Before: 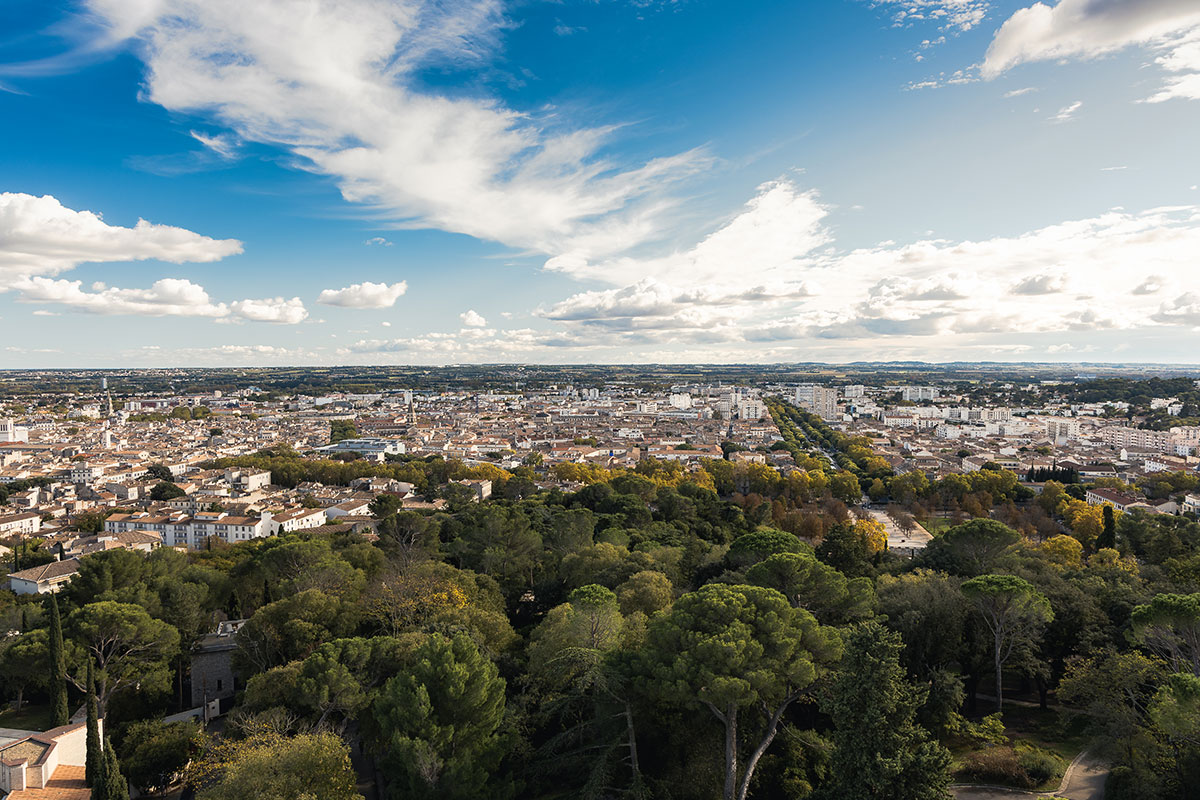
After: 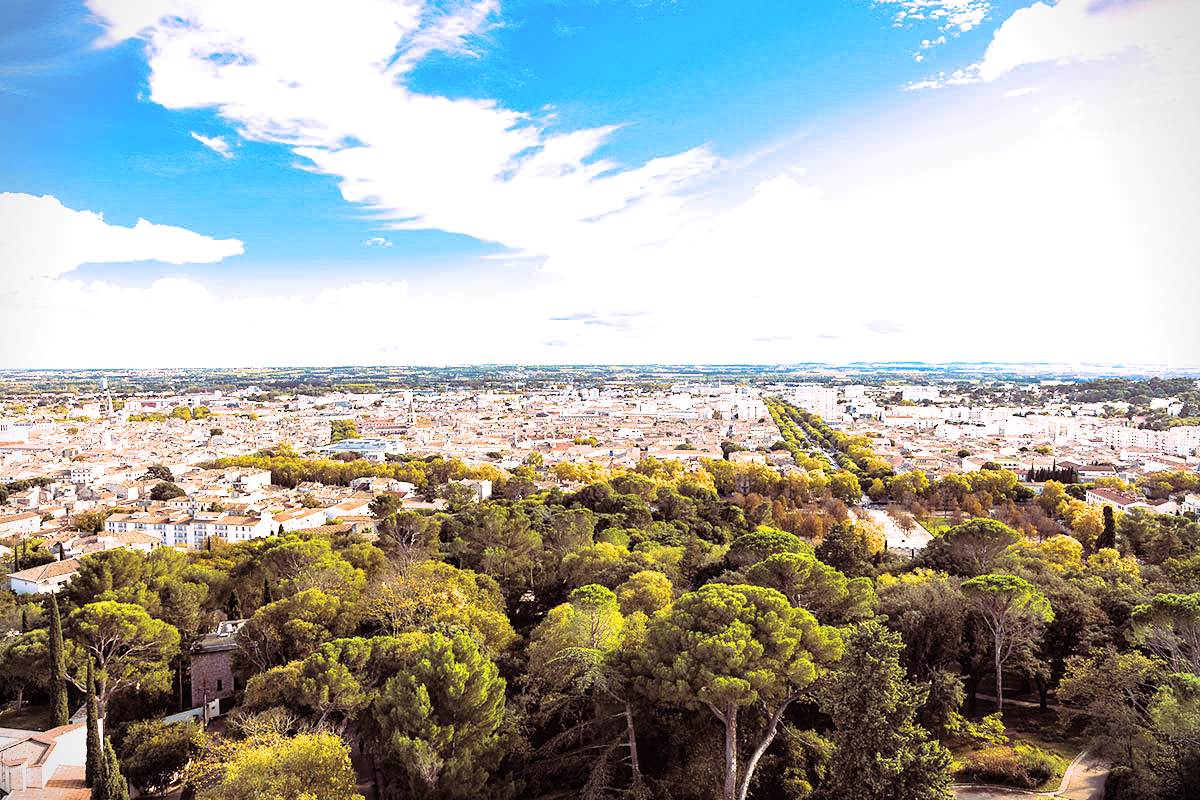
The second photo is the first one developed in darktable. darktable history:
haze removal: strength 0.29, distance 0.25, compatibility mode true, adaptive false
tone equalizer: on, module defaults
color balance rgb: perceptual saturation grading › global saturation 25%, perceptual brilliance grading › global brilliance 35%, perceptual brilliance grading › highlights 50%, perceptual brilliance grading › mid-tones 60%, perceptual brilliance grading › shadows 35%, global vibrance 20%
filmic rgb: black relative exposure -7.65 EV, white relative exposure 4.56 EV, hardness 3.61, color science v6 (2022)
contrast brightness saturation: brightness 0.15
local contrast: highlights 100%, shadows 100%, detail 120%, midtone range 0.2
split-toning: highlights › hue 298.8°, highlights › saturation 0.73, compress 41.76%
vignetting: fall-off start 91.19%
